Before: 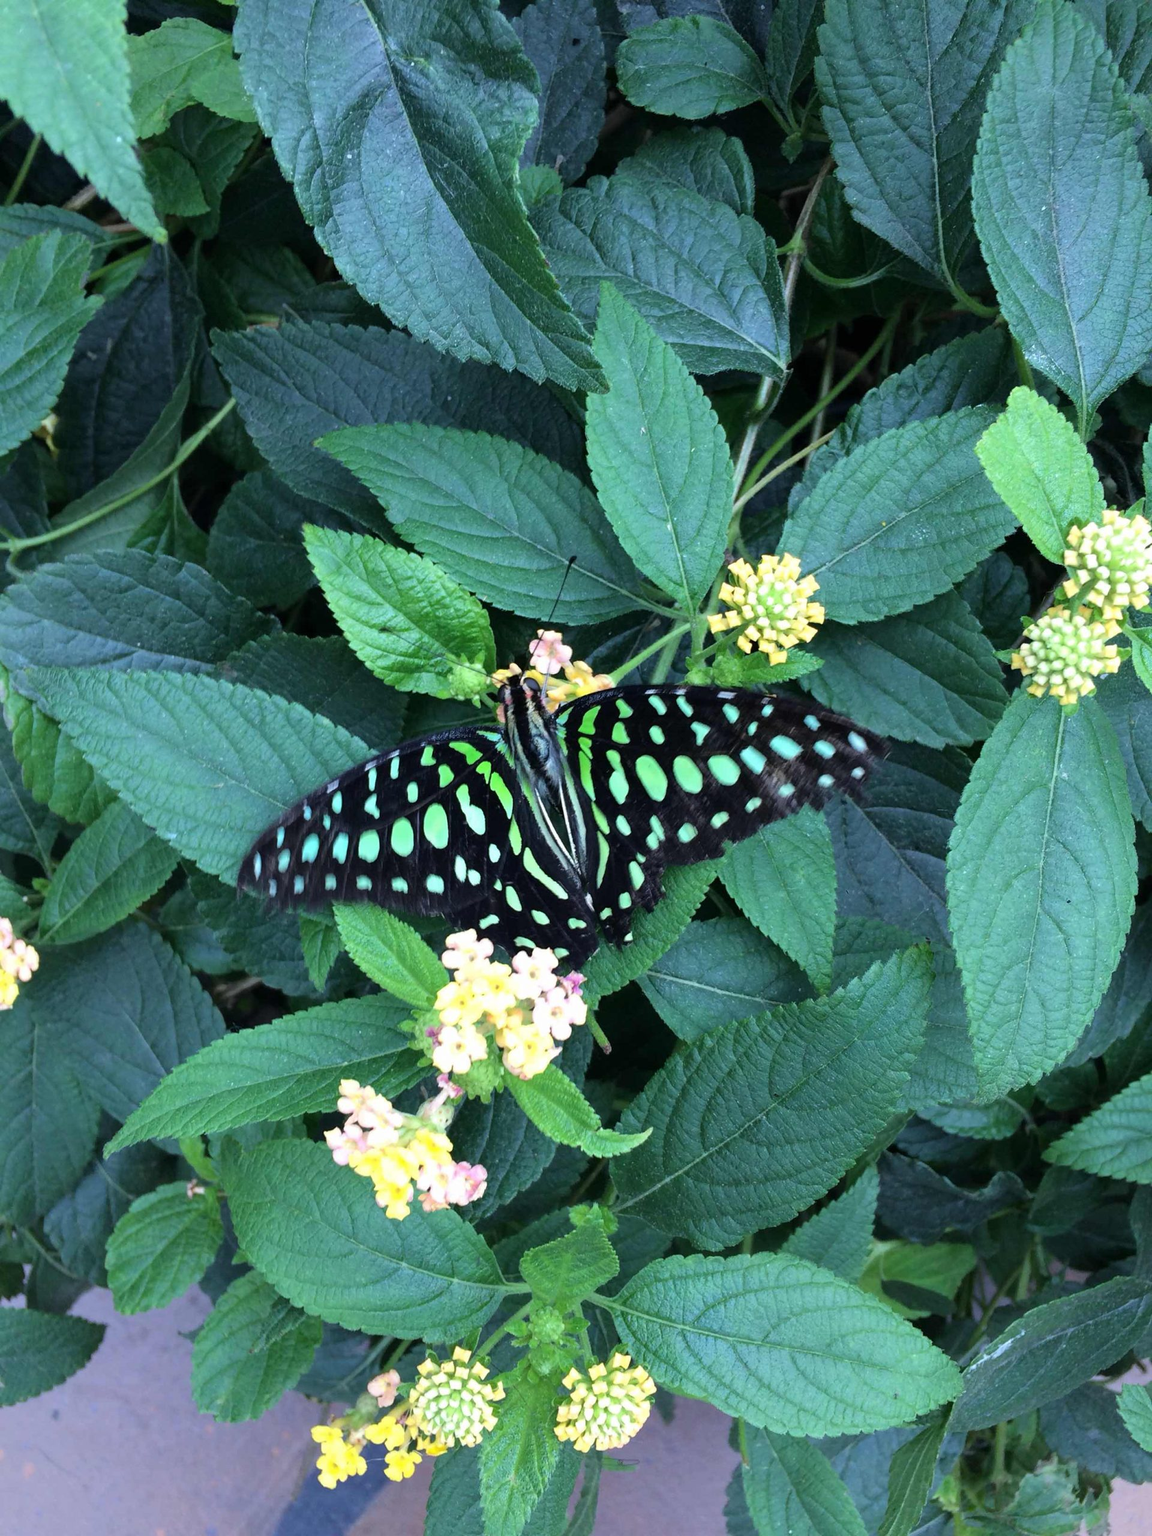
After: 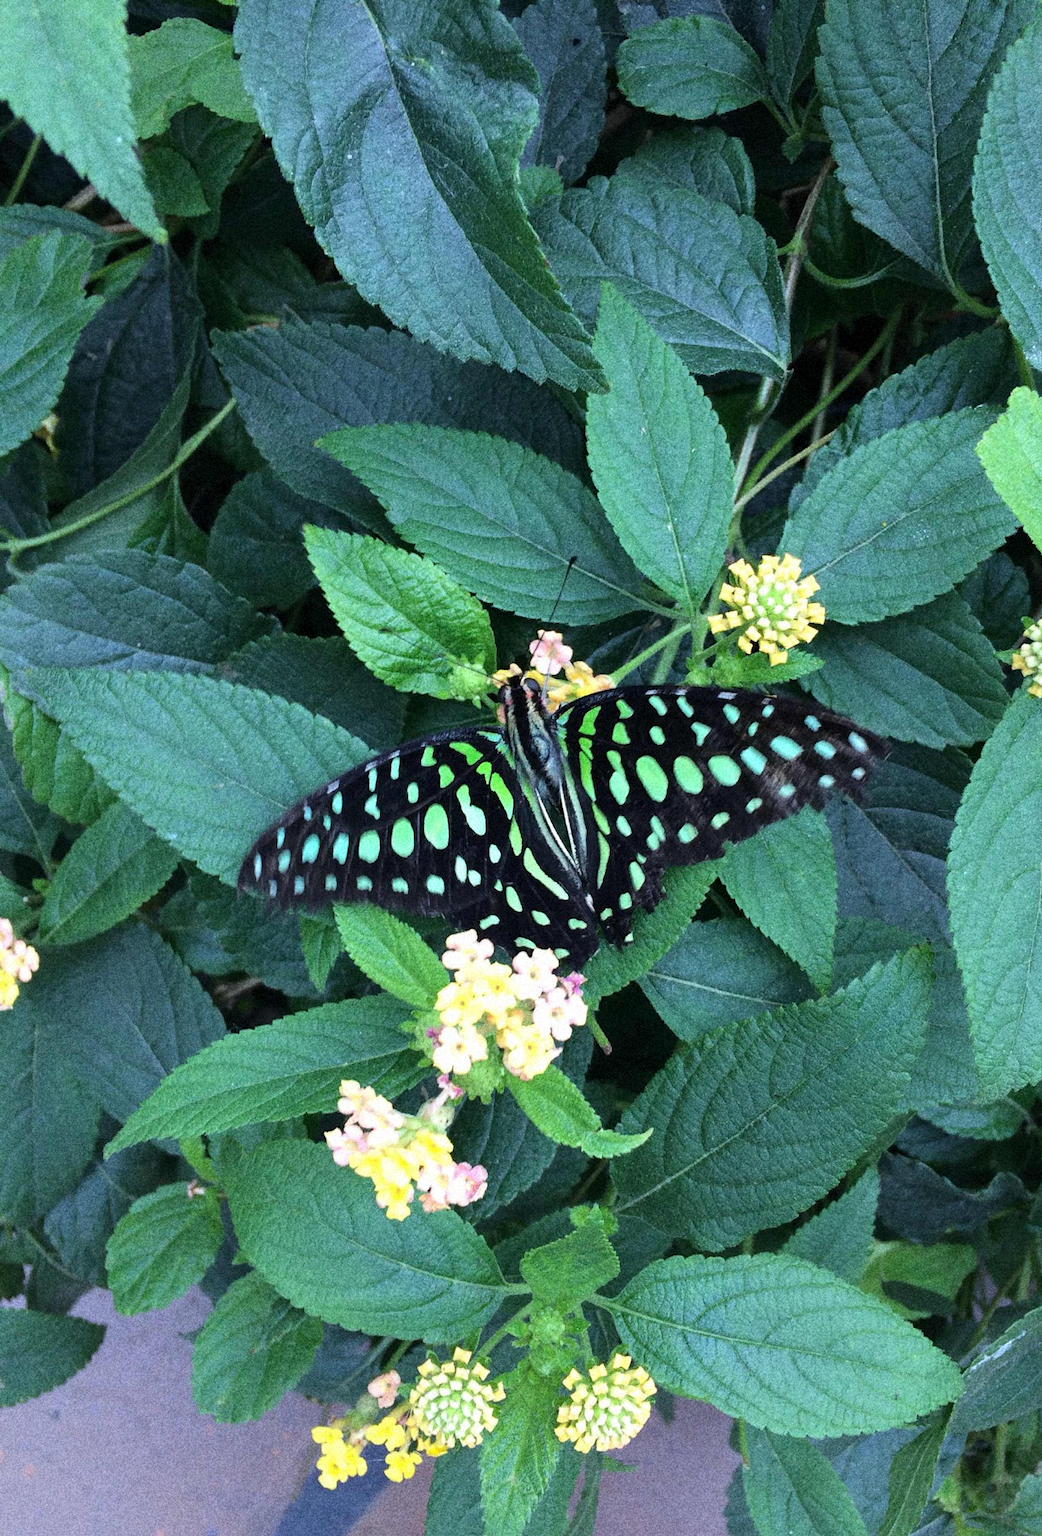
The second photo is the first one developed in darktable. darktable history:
crop: right 9.509%, bottom 0.031%
grain: coarseness 14.49 ISO, strength 48.04%, mid-tones bias 35%
